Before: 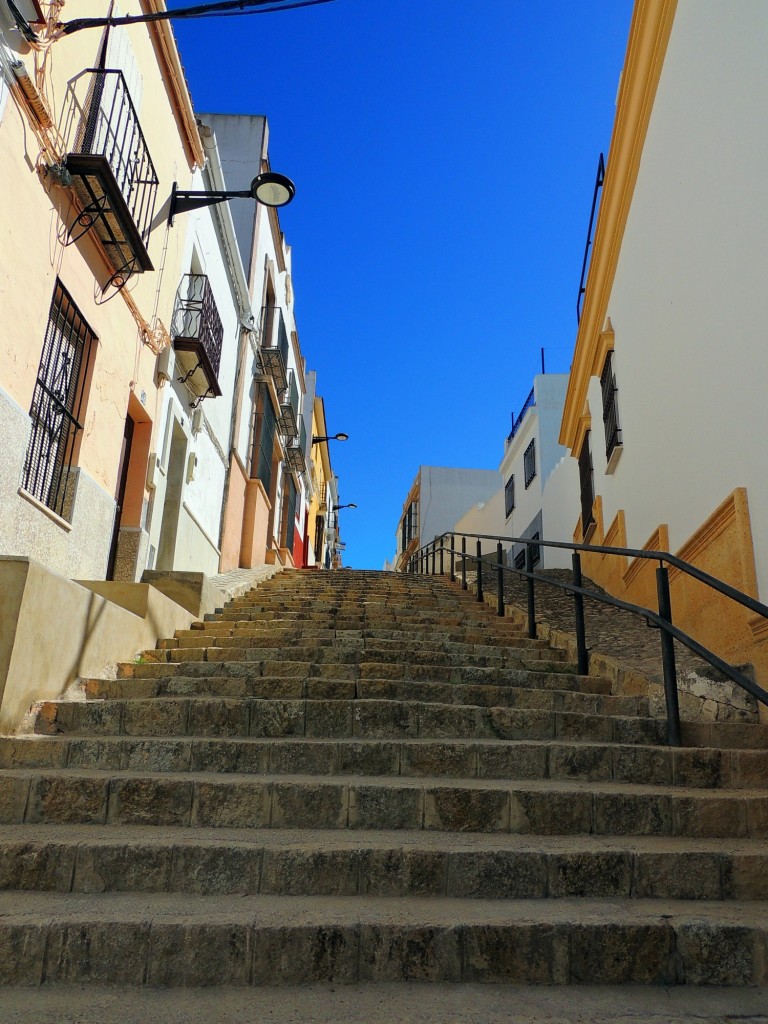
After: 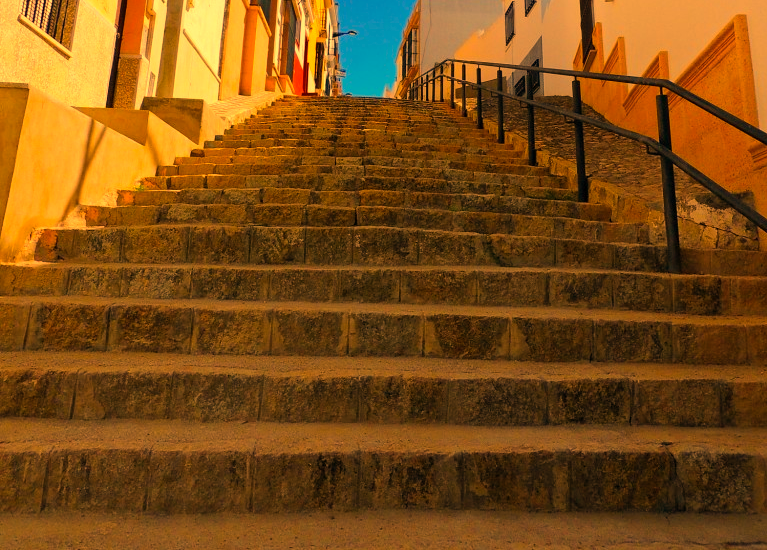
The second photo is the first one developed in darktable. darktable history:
color balance rgb: perceptual saturation grading › global saturation 20%, global vibrance 20%
white balance: red 1.467, blue 0.684
crop and rotate: top 46.237%
